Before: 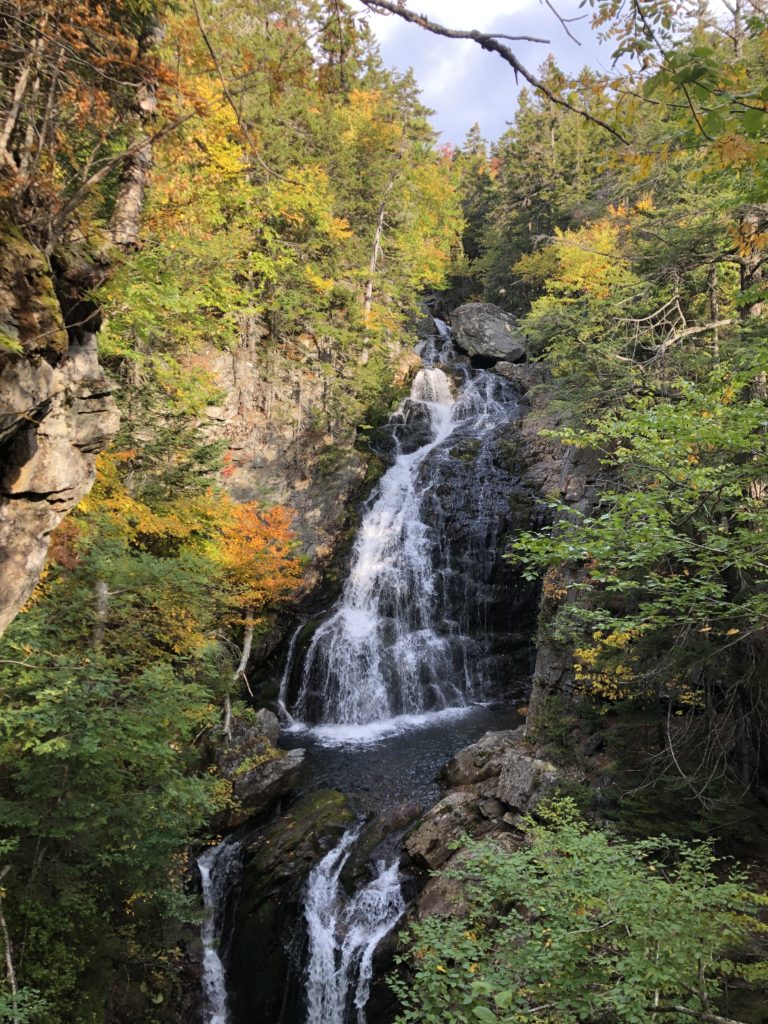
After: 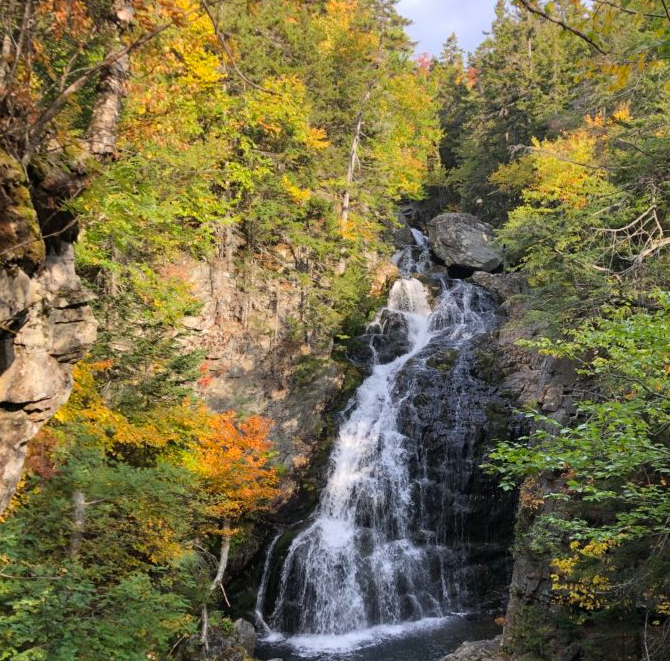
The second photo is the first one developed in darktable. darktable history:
crop: left 3.069%, top 8.853%, right 9.623%, bottom 26.51%
